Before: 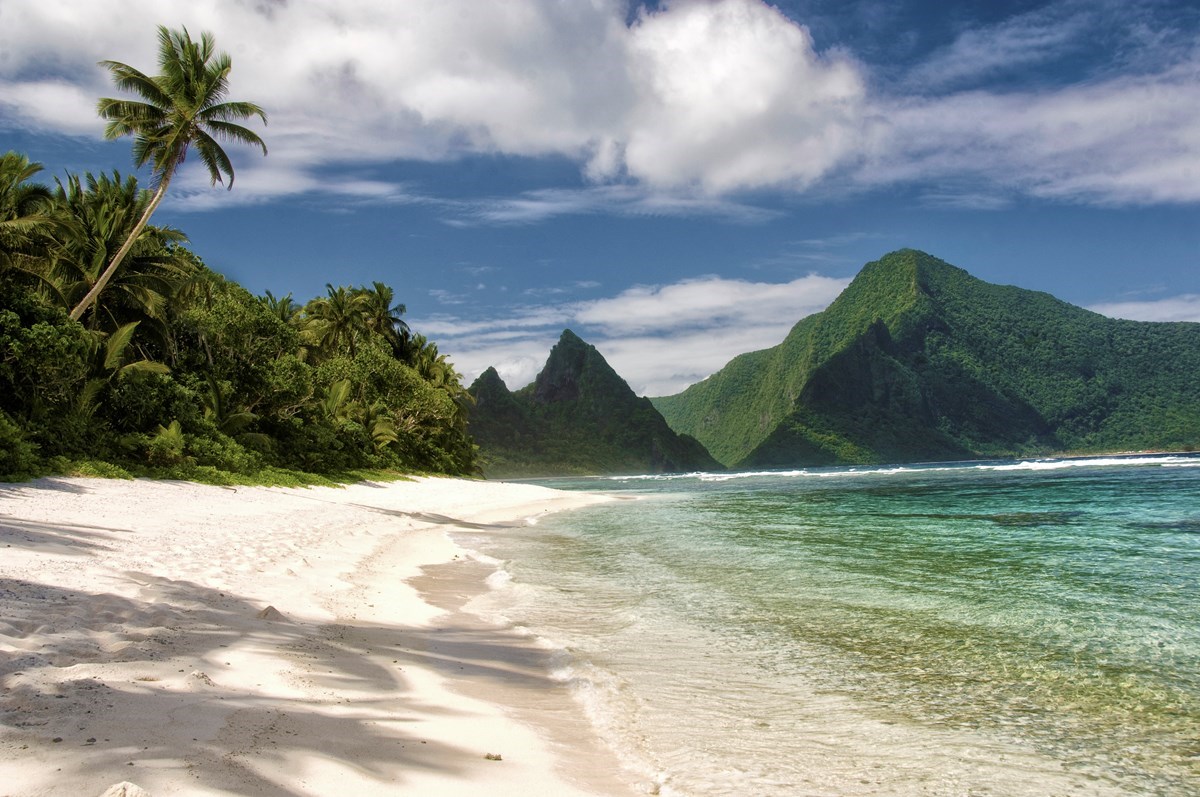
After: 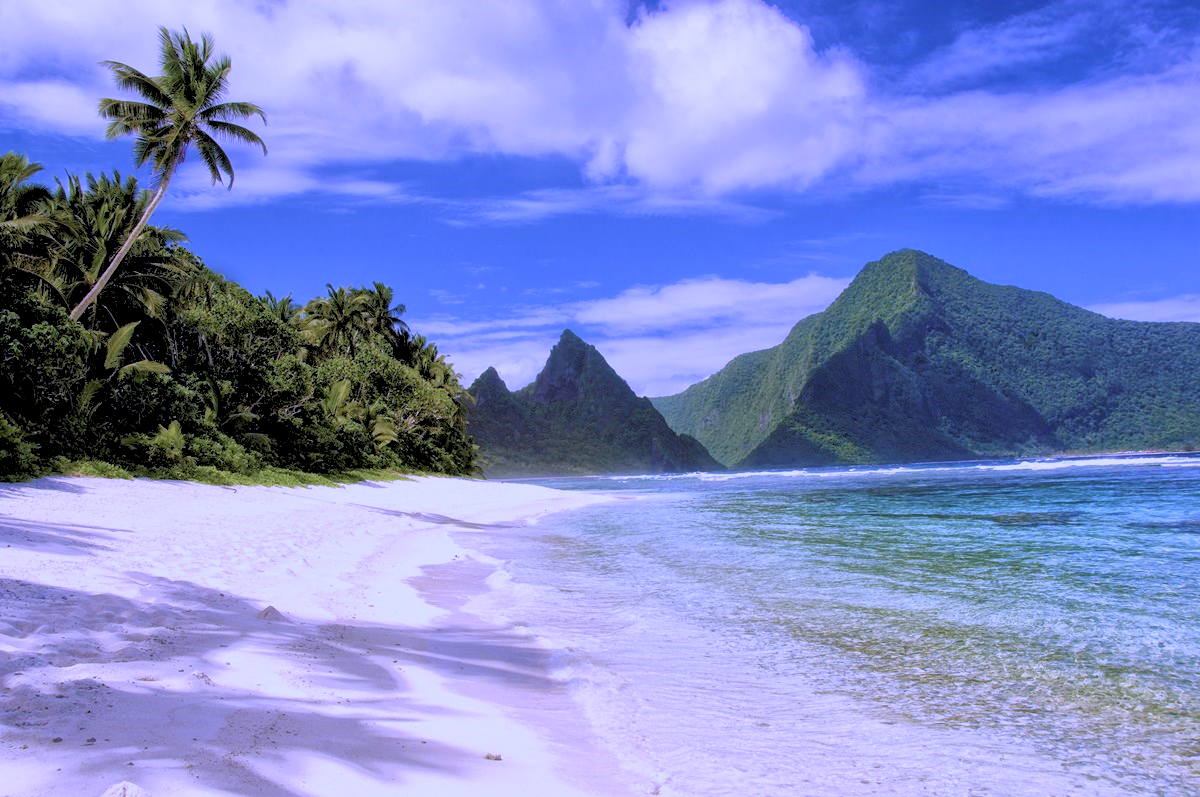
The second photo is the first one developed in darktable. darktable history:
rgb levels: preserve colors sum RGB, levels [[0.038, 0.433, 0.934], [0, 0.5, 1], [0, 0.5, 1]]
white balance: red 0.98, blue 1.61
